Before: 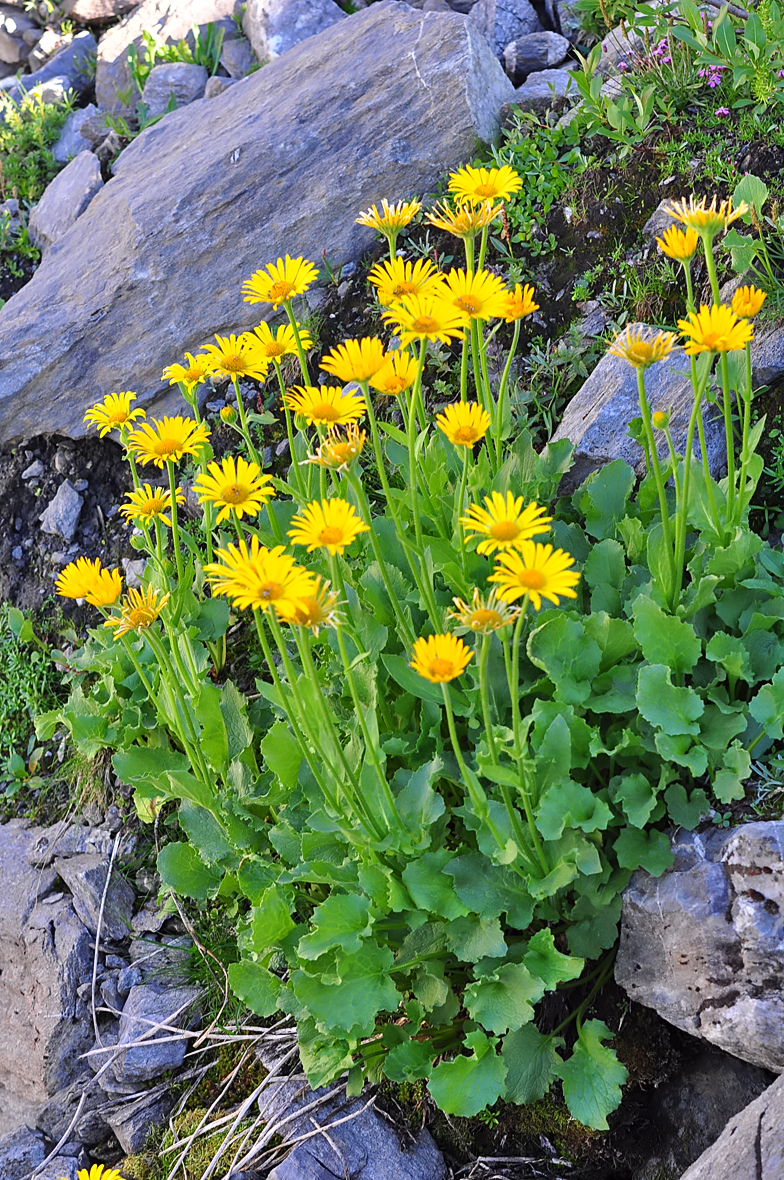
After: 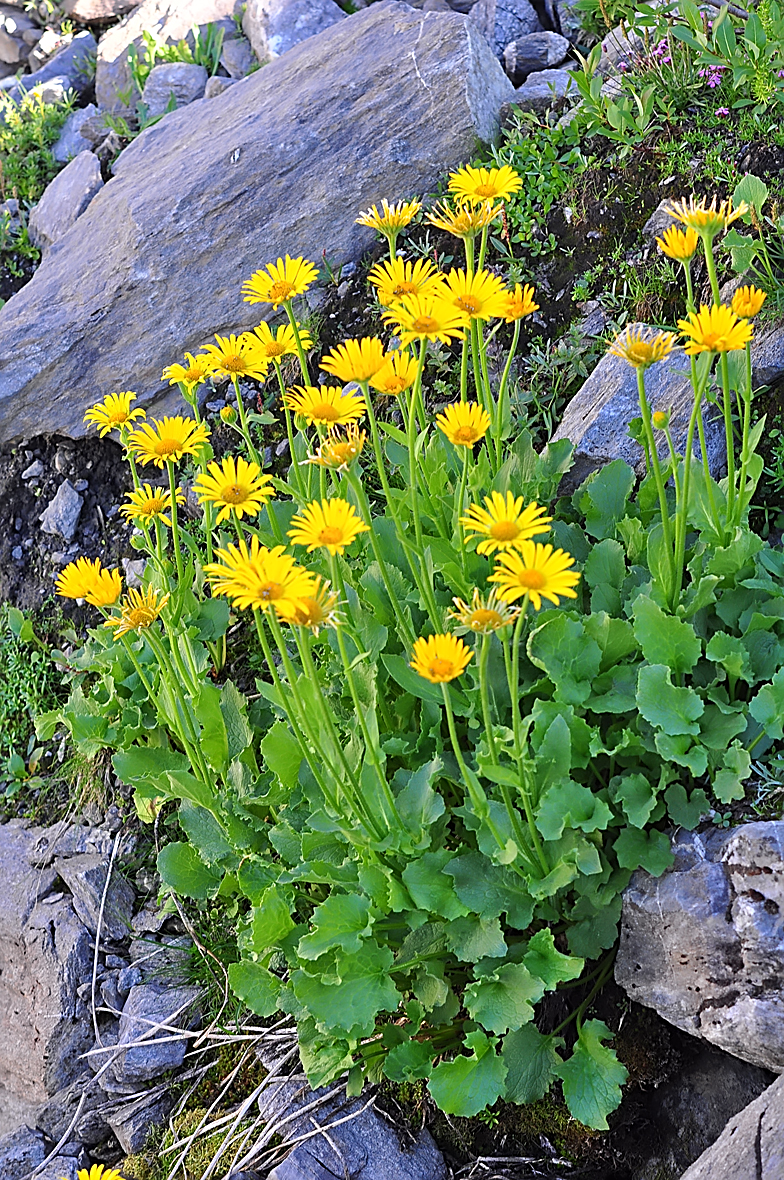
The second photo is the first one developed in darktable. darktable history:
sharpen: on, module defaults
shadows and highlights: shadows -41.59, highlights 62.65, soften with gaussian
